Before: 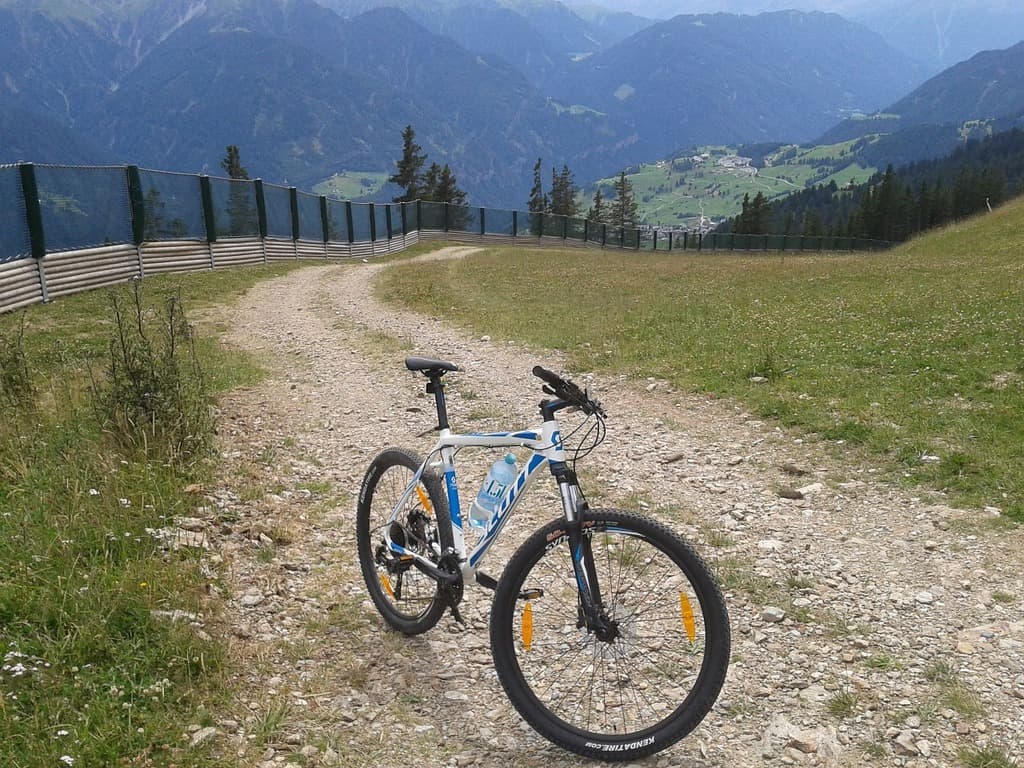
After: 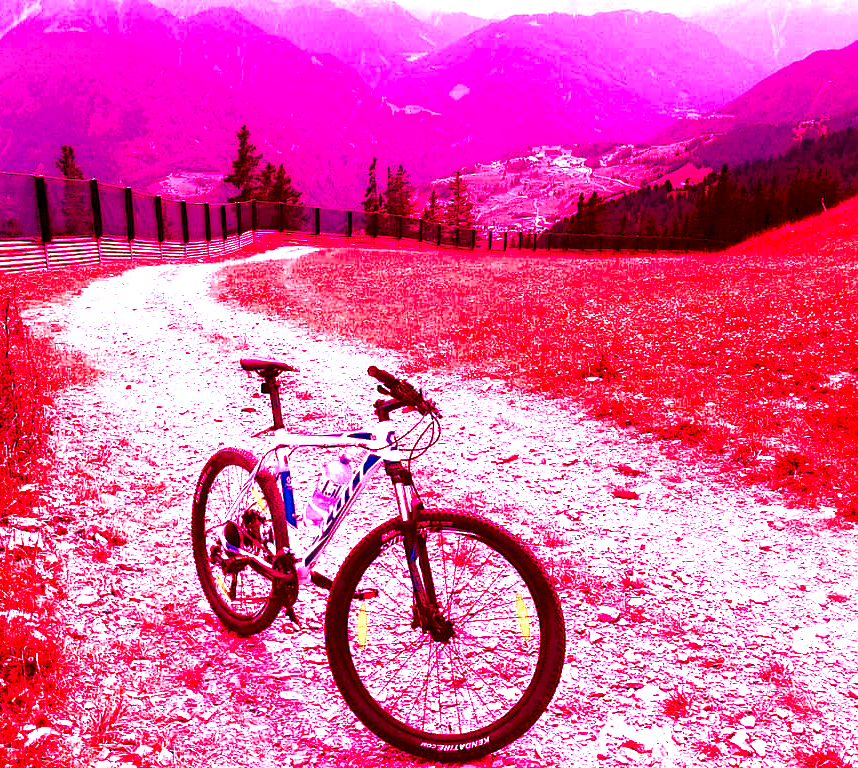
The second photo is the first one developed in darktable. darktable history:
crop: left 16.145%
local contrast: highlights 0%, shadows 198%, detail 164%, midtone range 0.001
white balance: red 4.26, blue 1.802
